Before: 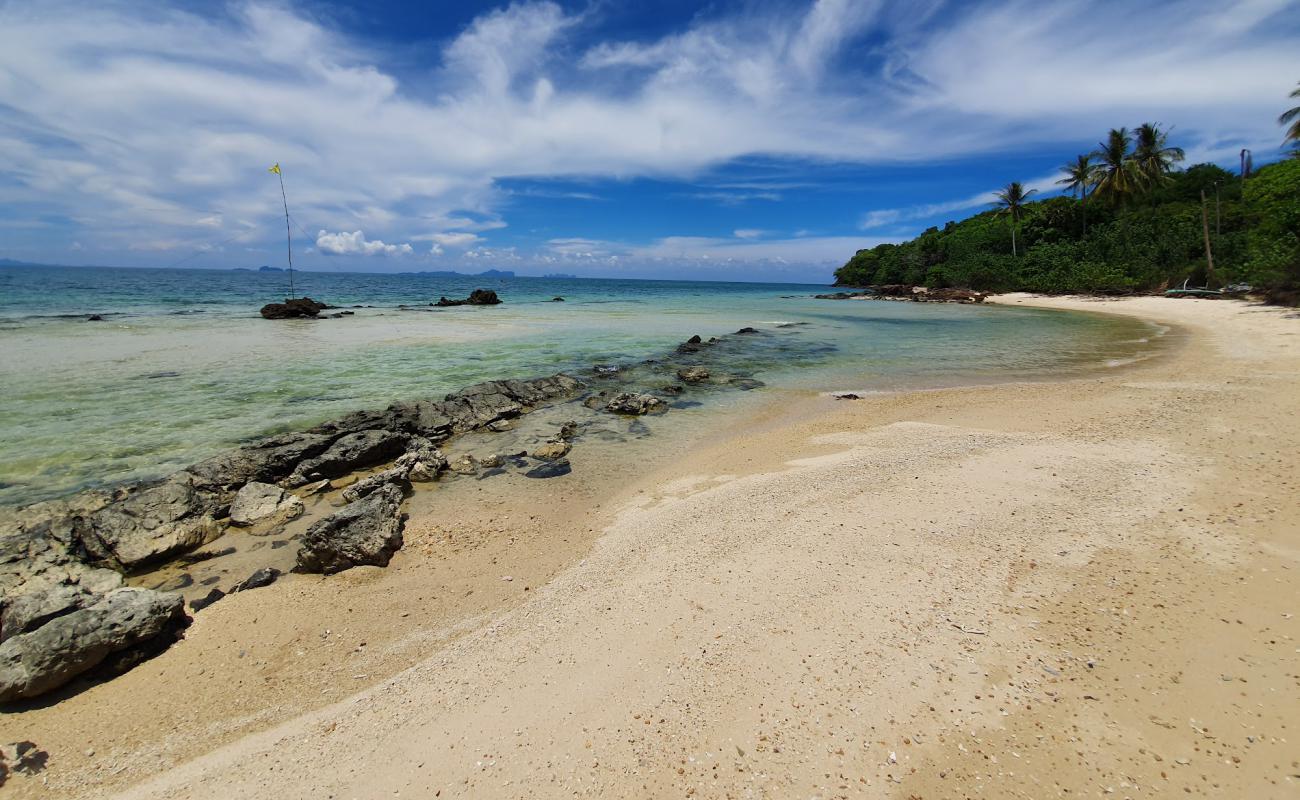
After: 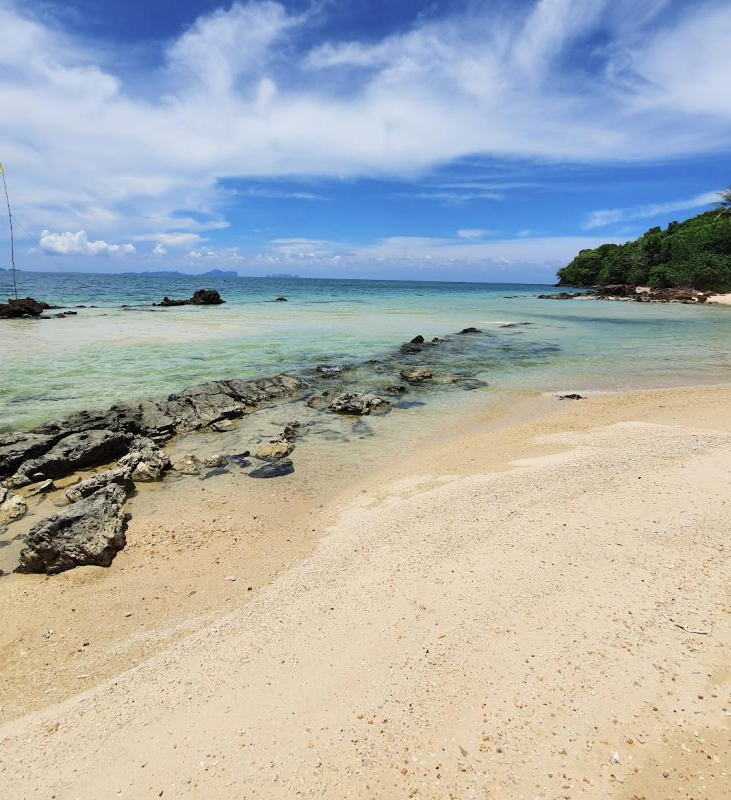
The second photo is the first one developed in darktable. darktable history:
crop: left 21.317%, right 22.379%
tone curve: curves: ch0 [(0, 0) (0.003, 0.004) (0.011, 0.015) (0.025, 0.033) (0.044, 0.058) (0.069, 0.091) (0.1, 0.131) (0.136, 0.179) (0.177, 0.233) (0.224, 0.296) (0.277, 0.364) (0.335, 0.434) (0.399, 0.511) (0.468, 0.584) (0.543, 0.656) (0.623, 0.729) (0.709, 0.799) (0.801, 0.874) (0.898, 0.936) (1, 1)], color space Lab, independent channels, preserve colors none
